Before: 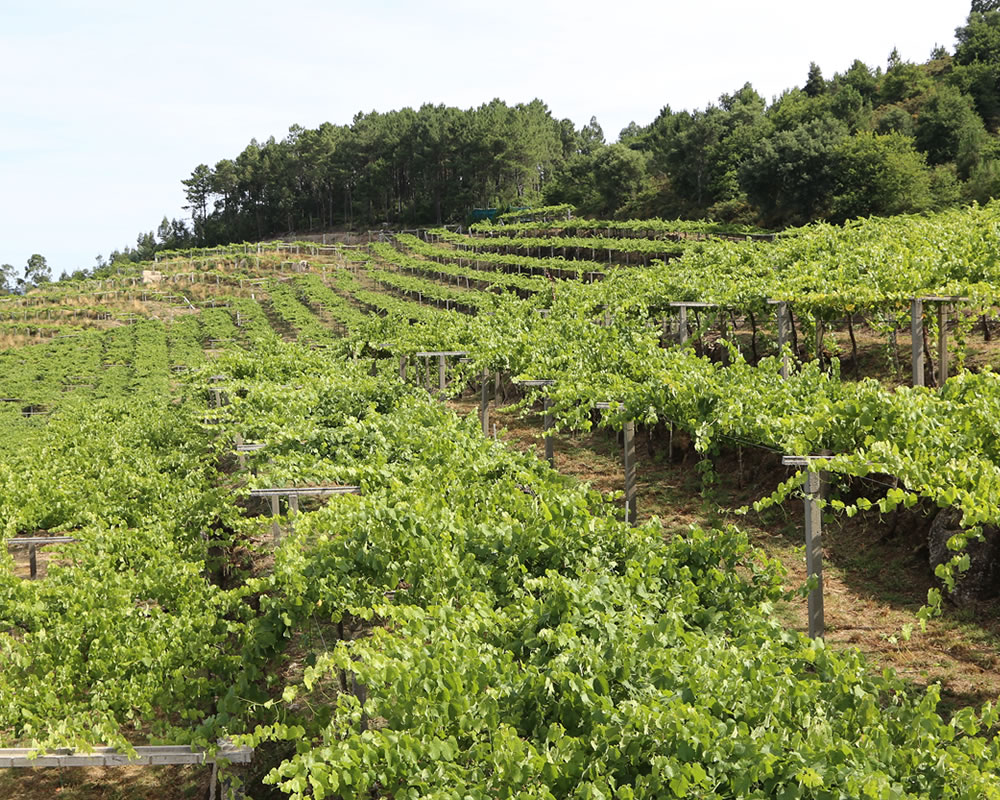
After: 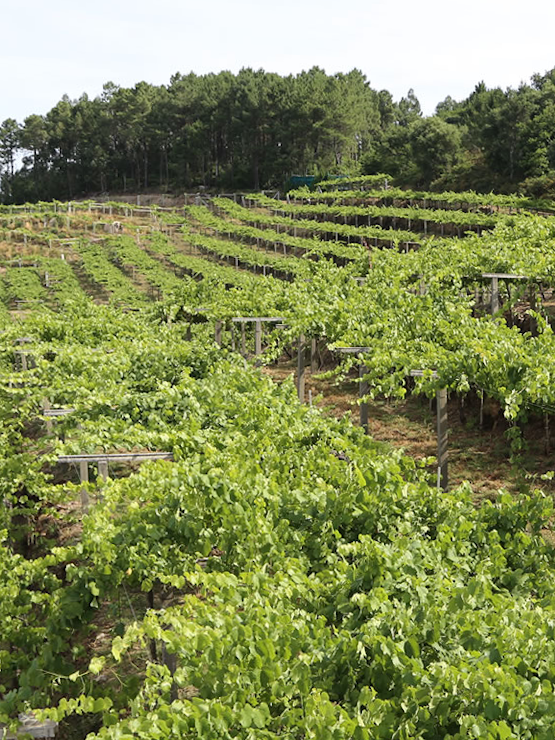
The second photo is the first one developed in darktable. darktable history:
rotate and perspective: rotation 0.679°, lens shift (horizontal) 0.136, crop left 0.009, crop right 0.991, crop top 0.078, crop bottom 0.95
crop: left 21.674%, right 22.086%
